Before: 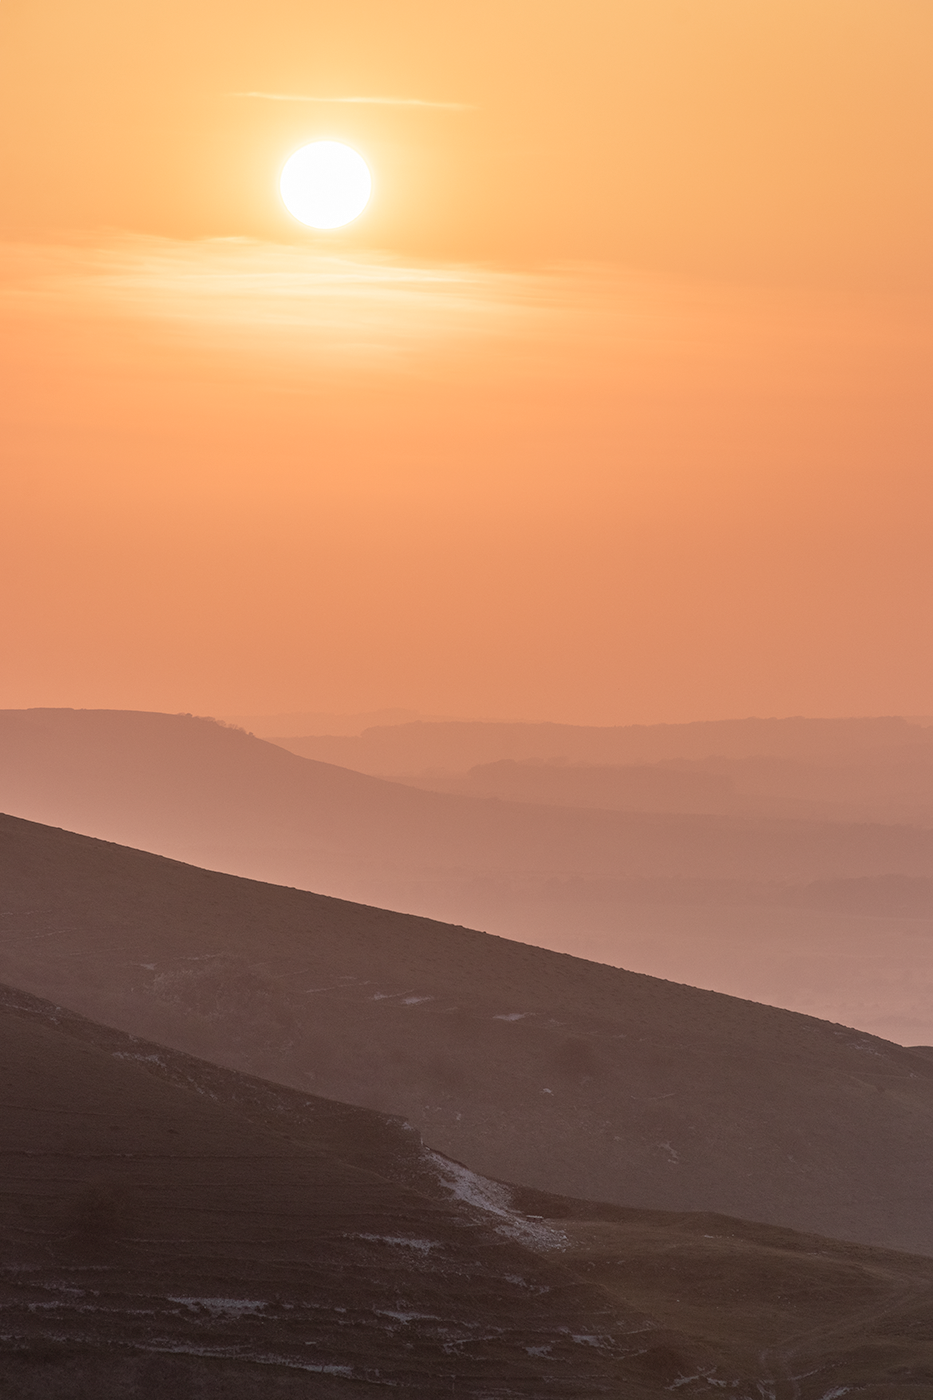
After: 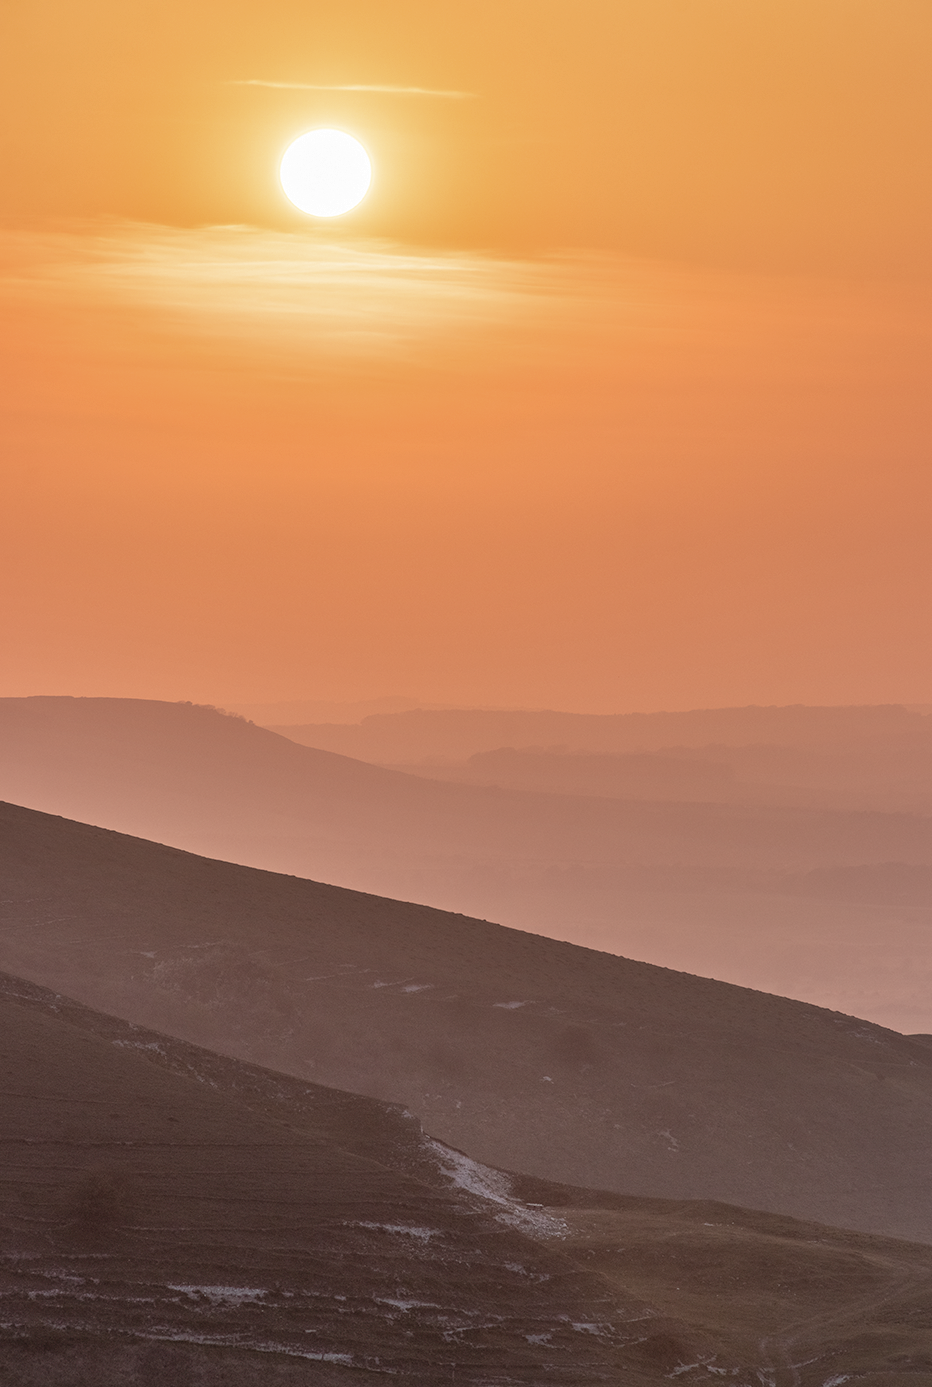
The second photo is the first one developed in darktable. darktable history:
crop: top 0.906%, right 0.039%
exposure: compensate exposure bias true, compensate highlight preservation false
shadows and highlights: shadows color adjustment 98%, highlights color adjustment 59.33%, soften with gaussian
